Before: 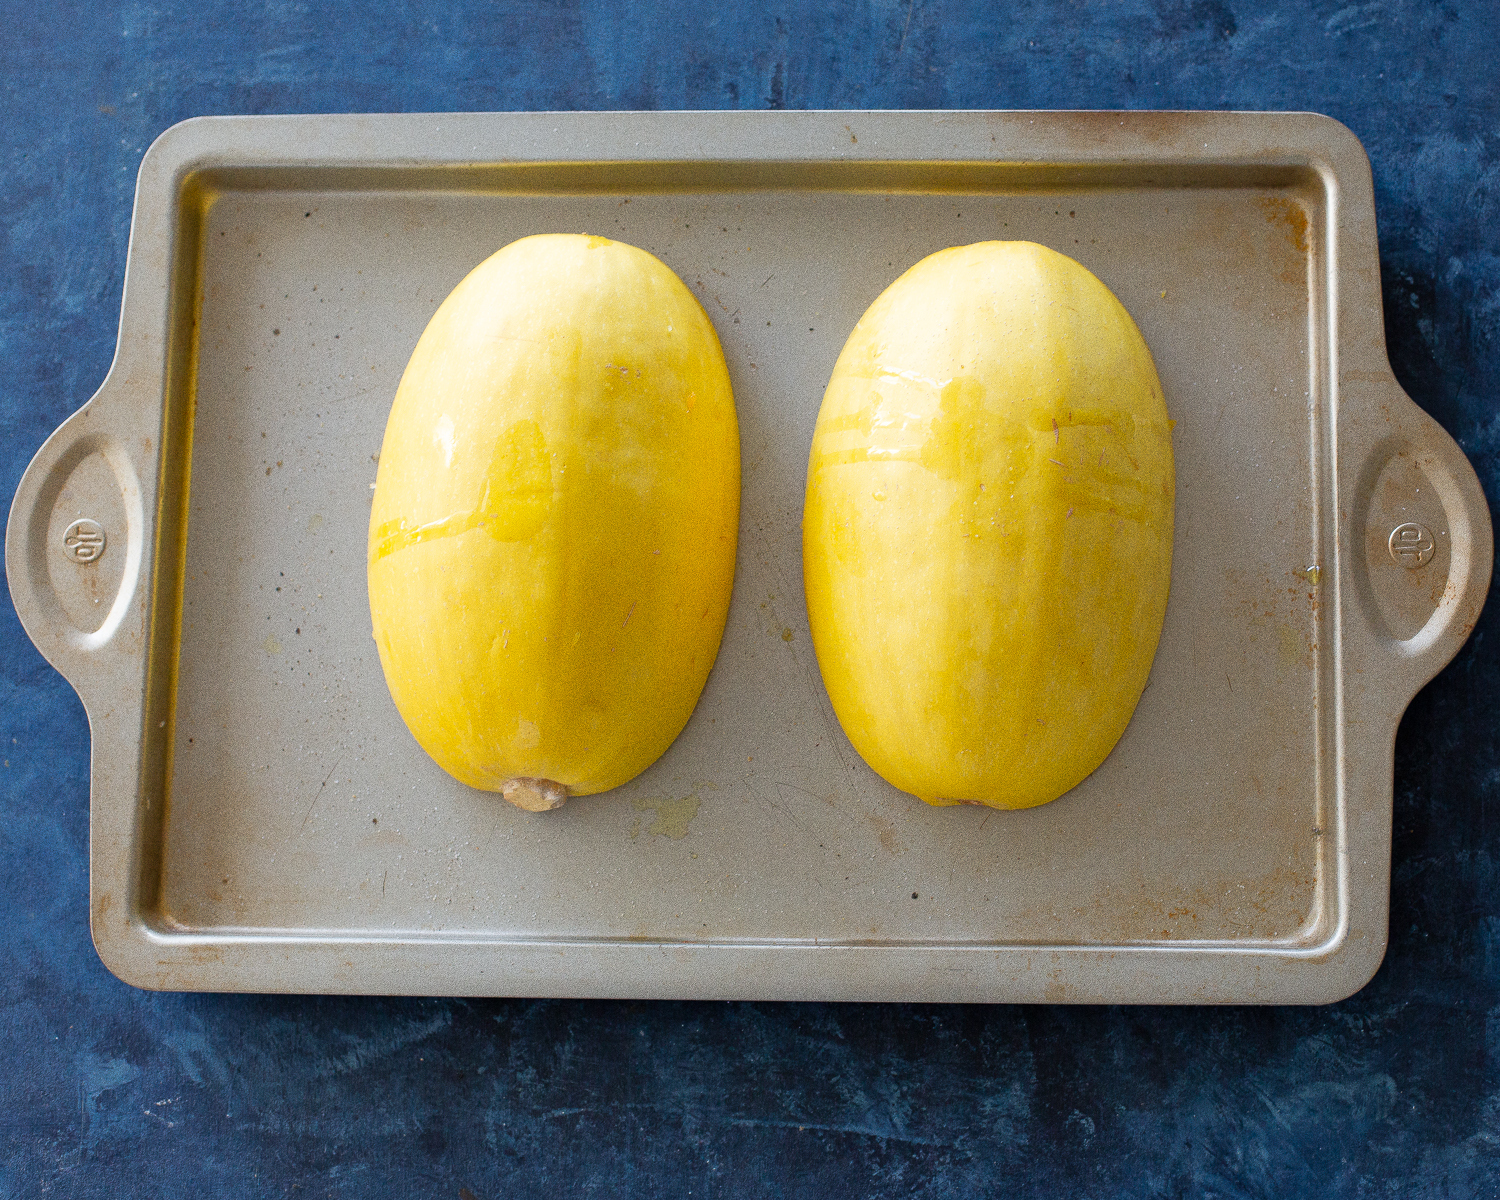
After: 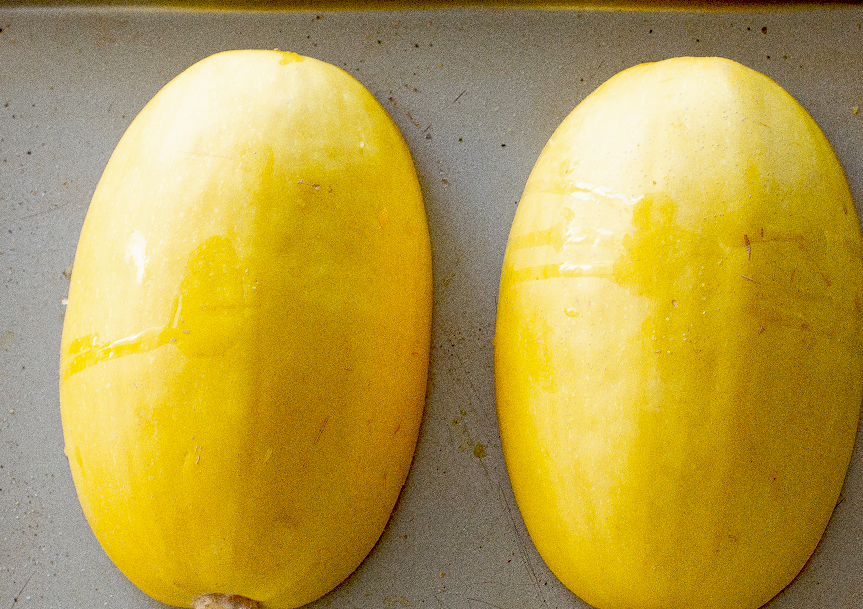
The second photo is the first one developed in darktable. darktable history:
exposure: black level correction 0.055, exposure -0.032 EV, compensate highlight preservation false
crop: left 20.599%, top 15.405%, right 21.863%, bottom 33.819%
